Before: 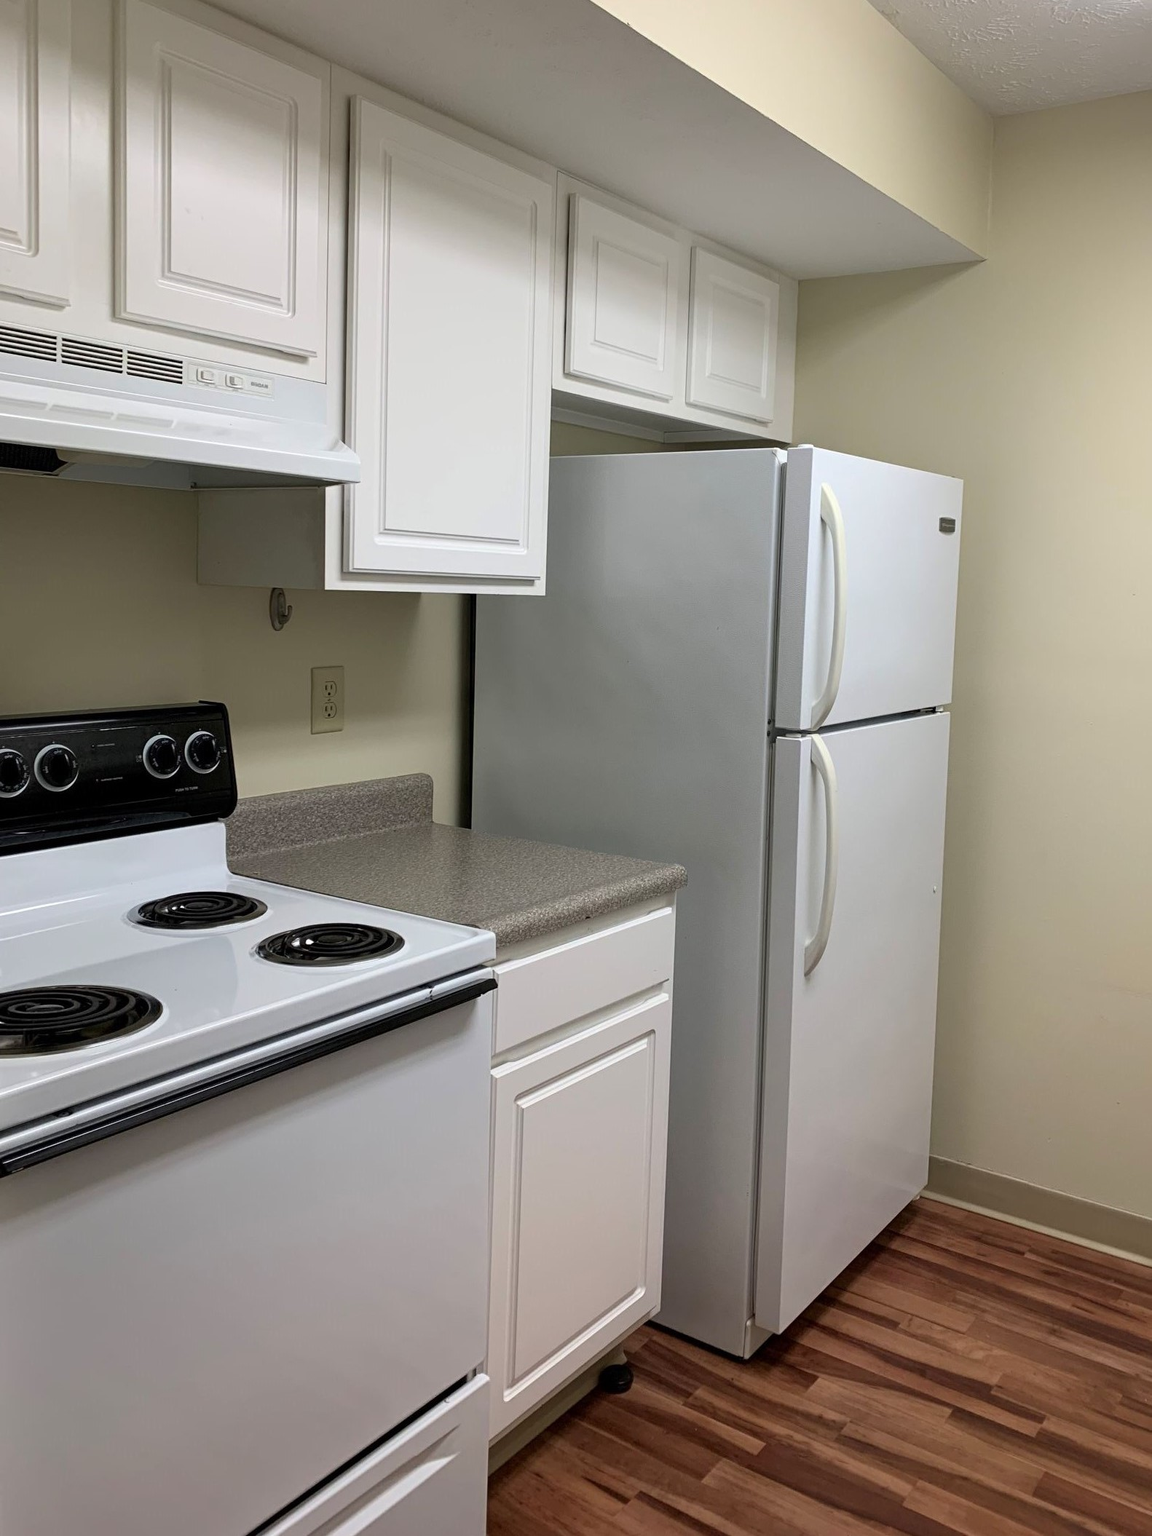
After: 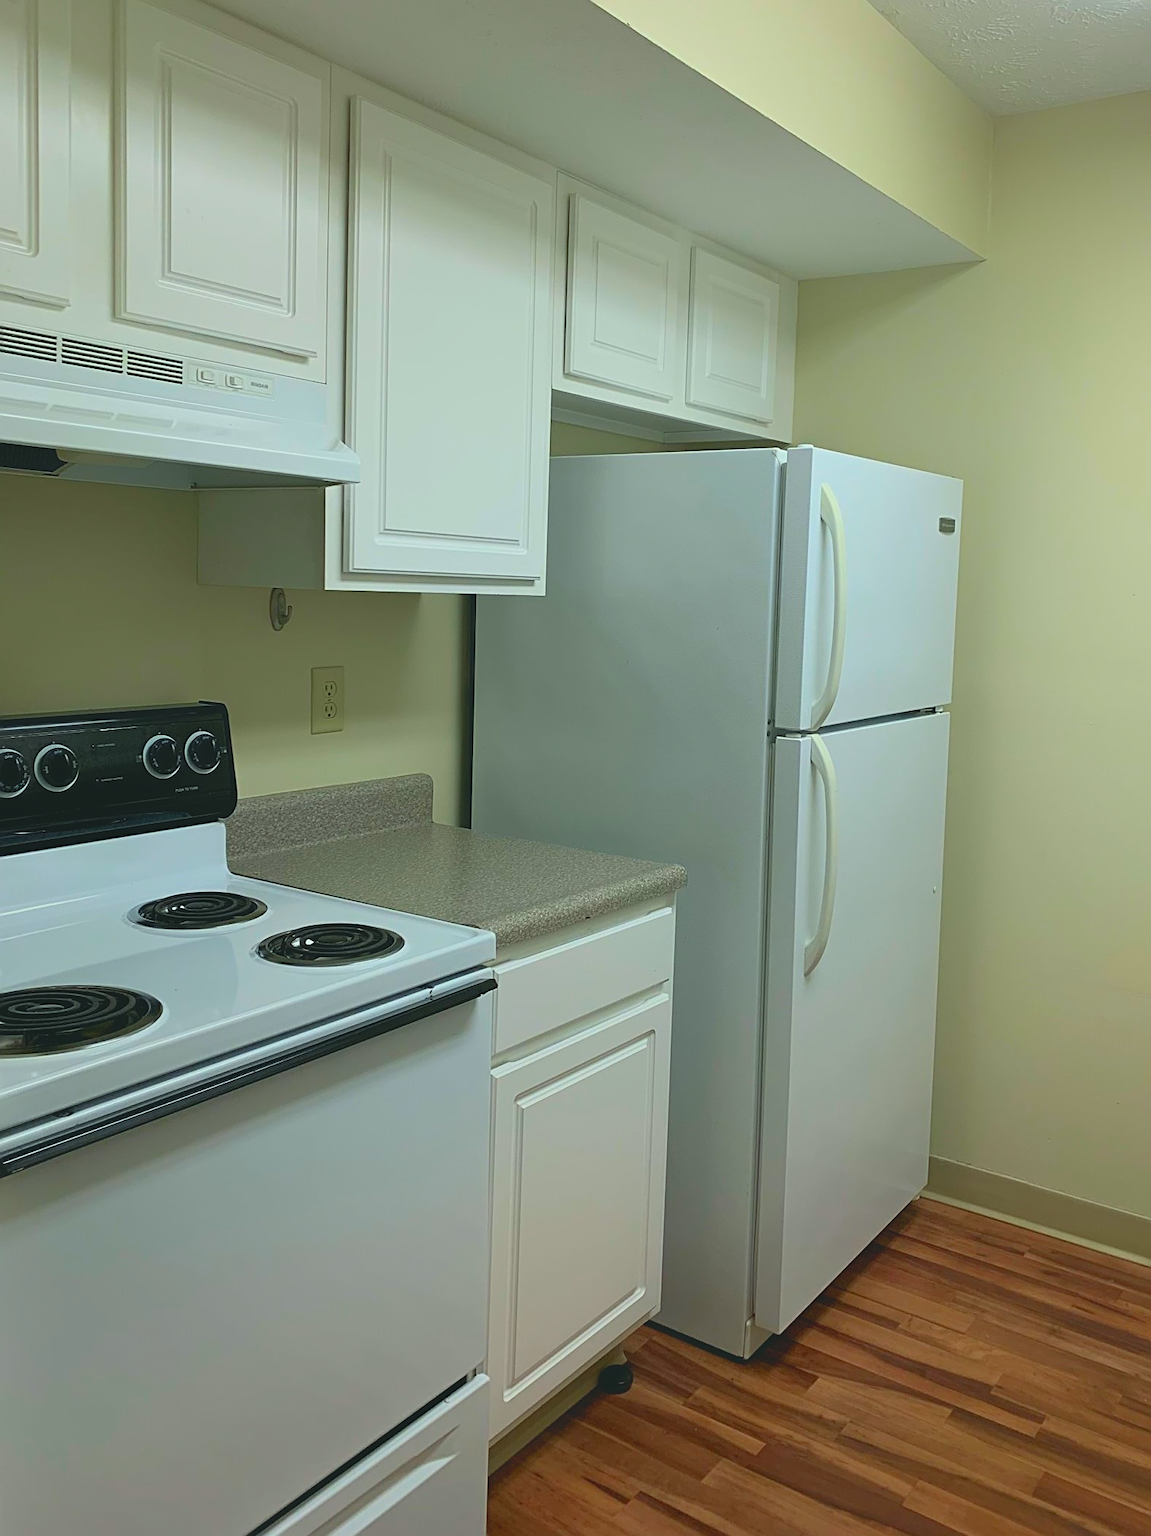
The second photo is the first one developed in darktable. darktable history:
sharpen: on, module defaults
tone equalizer: on, module defaults
local contrast: detail 70%
color correction: highlights a* -7.33, highlights b* 1.26, shadows a* -3.55, saturation 1.4
